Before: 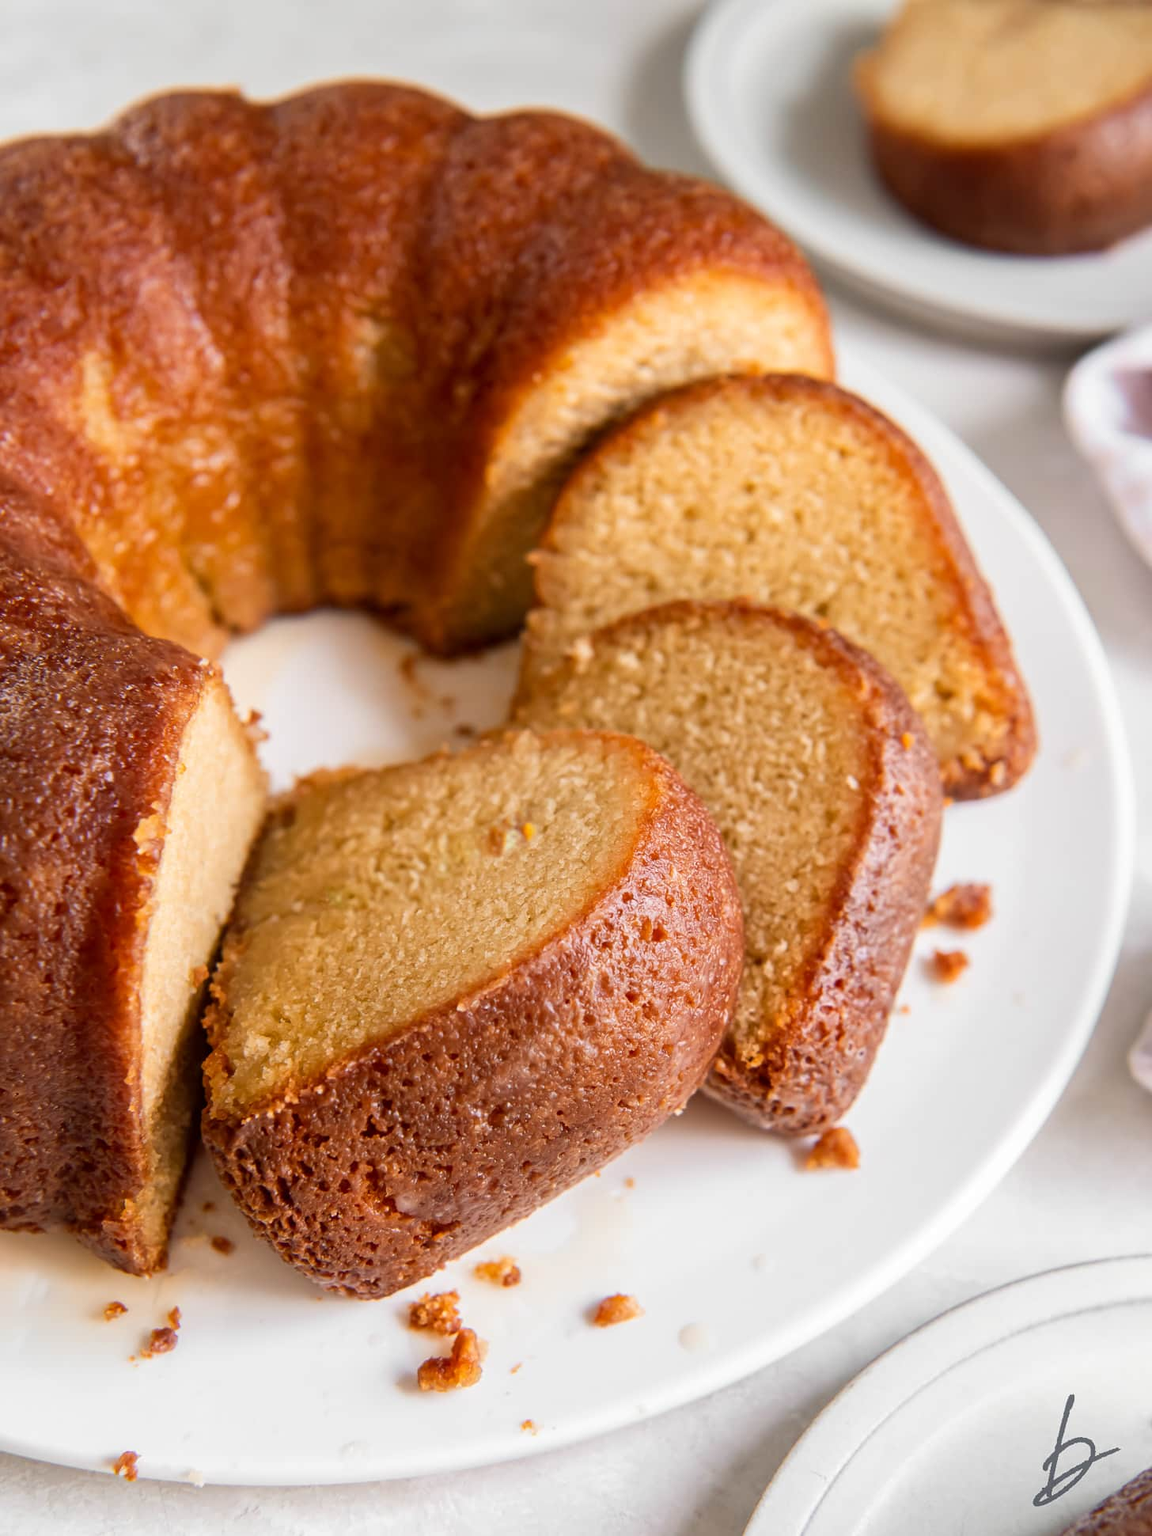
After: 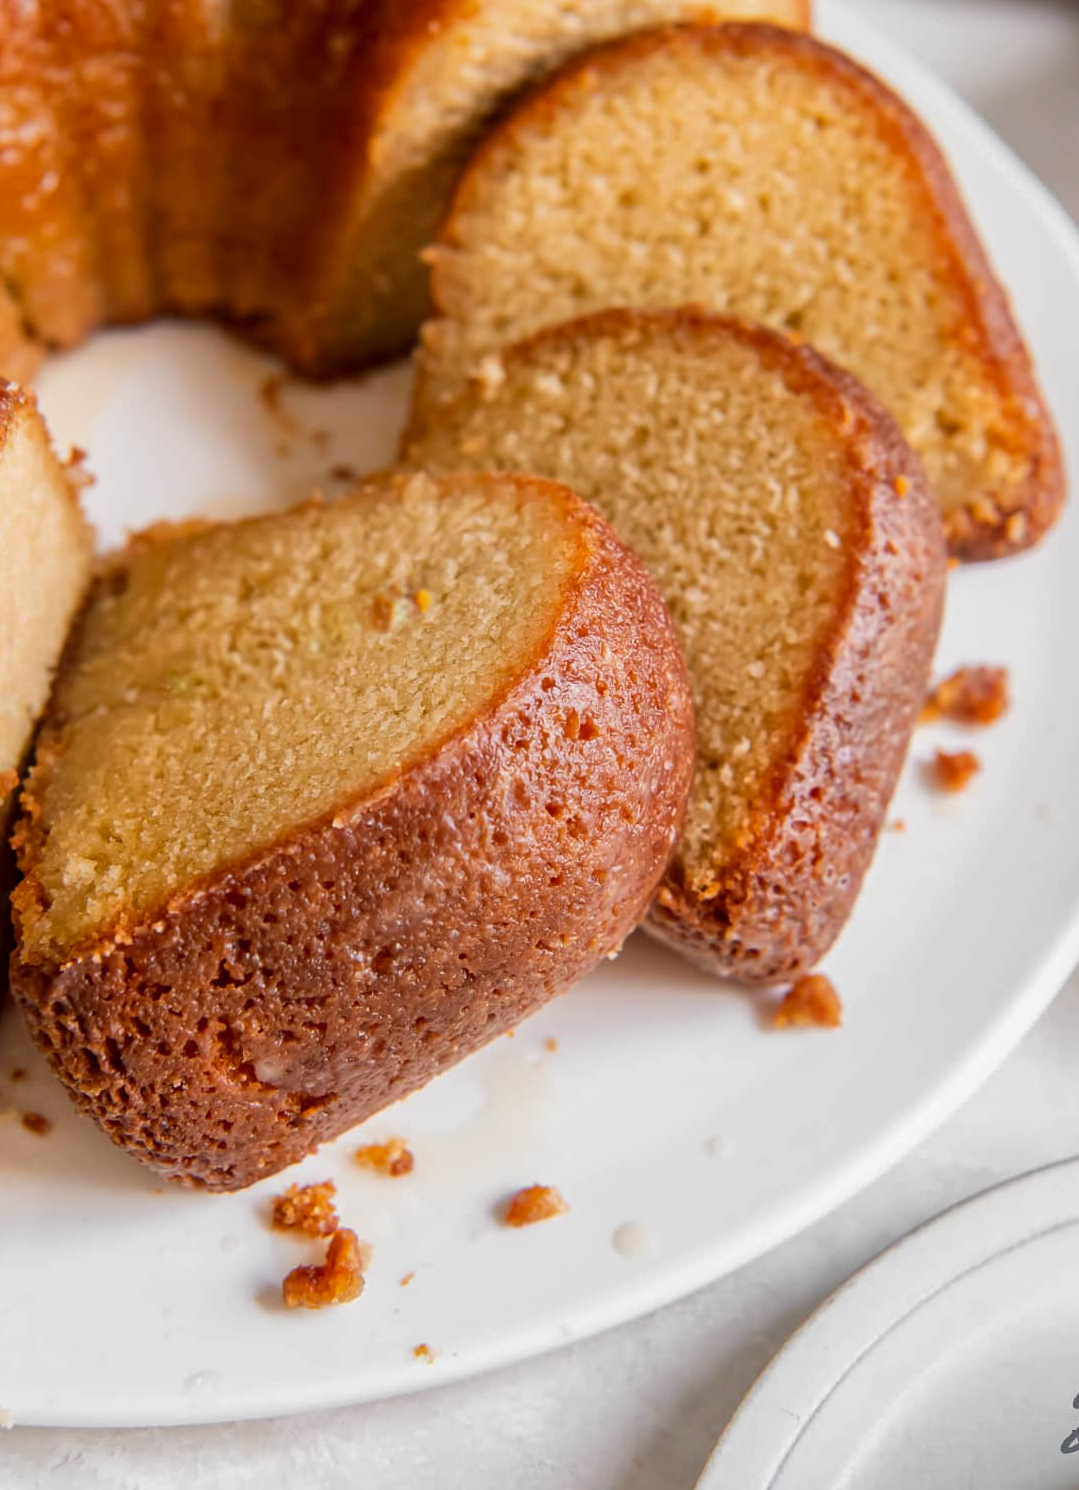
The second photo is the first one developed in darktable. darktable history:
shadows and highlights: shadows -20.07, white point adjustment -2.17, highlights -35.03
crop: left 16.879%, top 23.215%, right 9.002%
